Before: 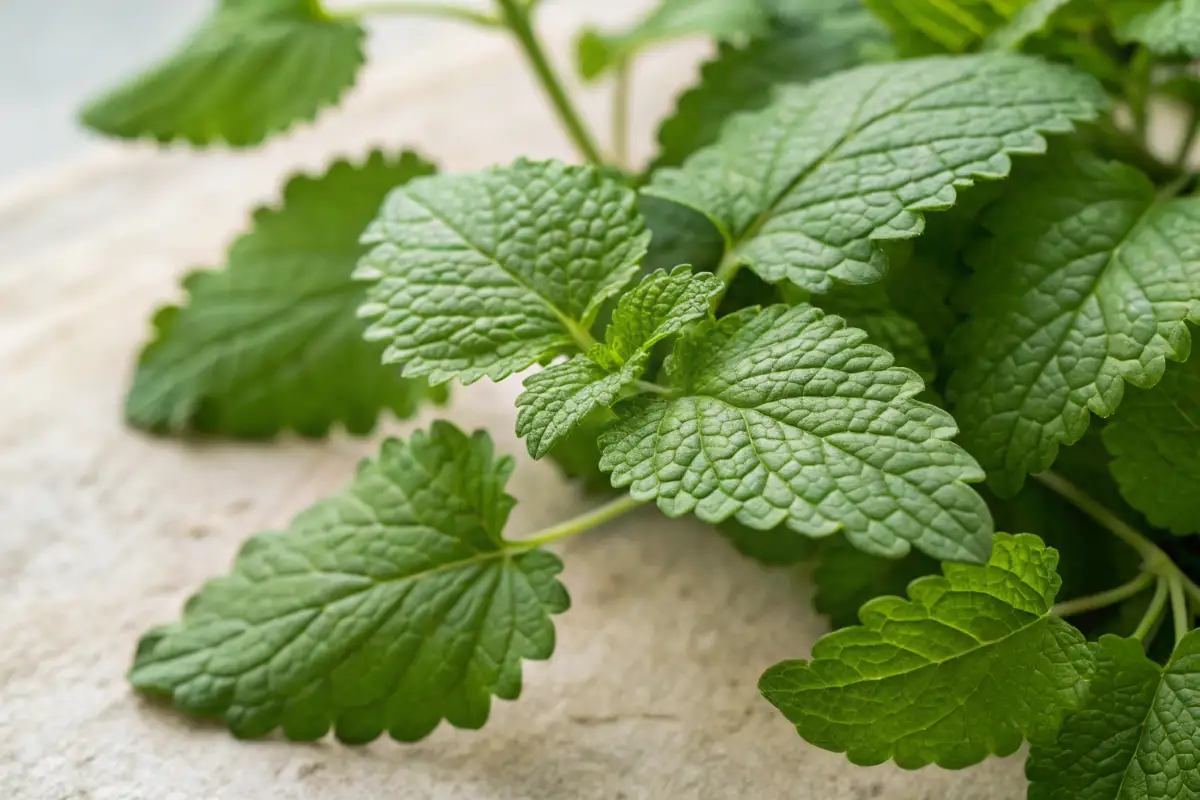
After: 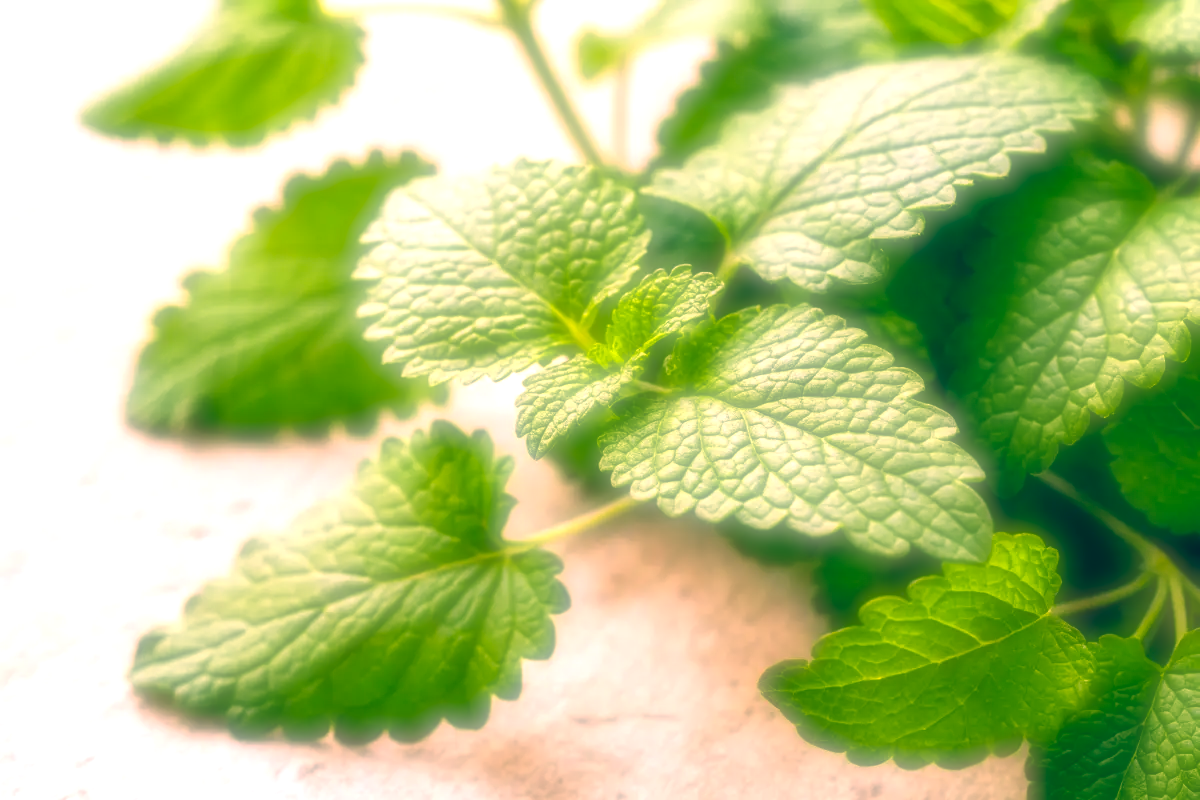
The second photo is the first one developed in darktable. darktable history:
color balance rgb: shadows lift › hue 87.51°, highlights gain › chroma 1.62%, highlights gain › hue 55.1°, global offset › chroma 0.1%, global offset › hue 253.66°, linear chroma grading › global chroma 0.5%
color correction: highlights a* 17.03, highlights b* 0.205, shadows a* -15.38, shadows b* -14.56, saturation 1.5
exposure: black level correction 0, exposure 1 EV, compensate highlight preservation false
local contrast: detail 130%
soften: on, module defaults
